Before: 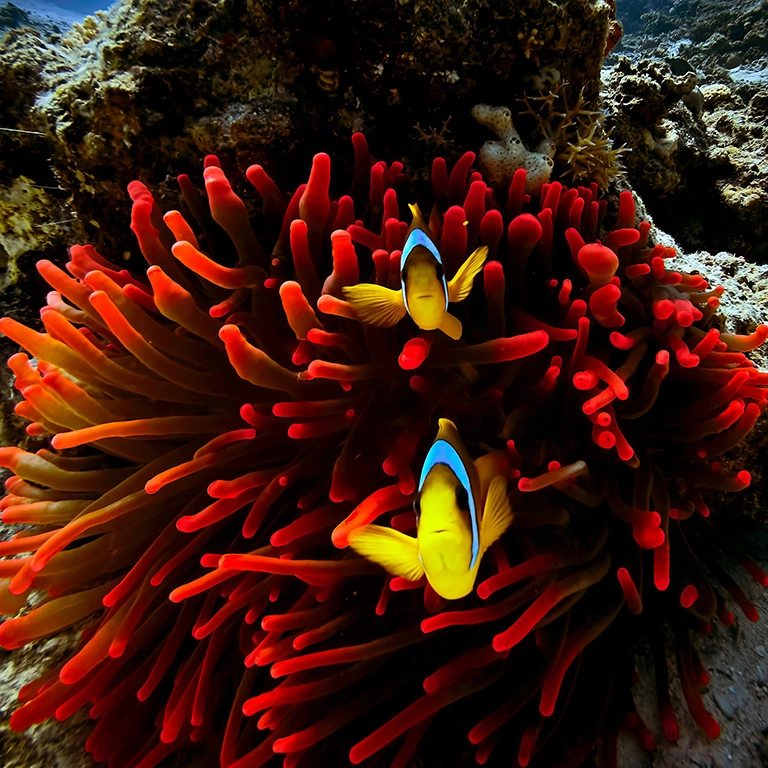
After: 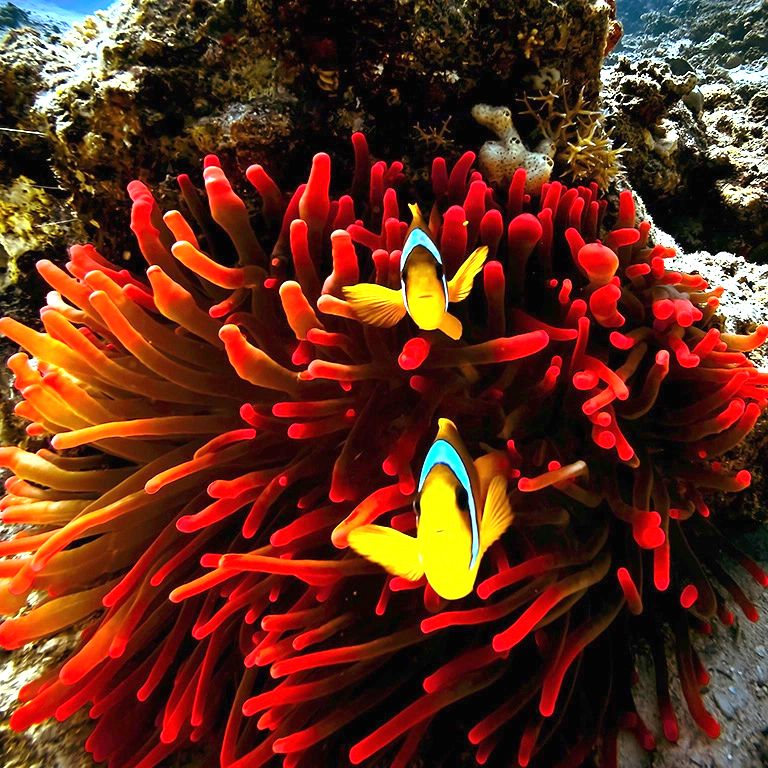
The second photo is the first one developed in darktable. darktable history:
exposure: black level correction 0, exposure 1.685 EV, compensate exposure bias true, compensate highlight preservation false
